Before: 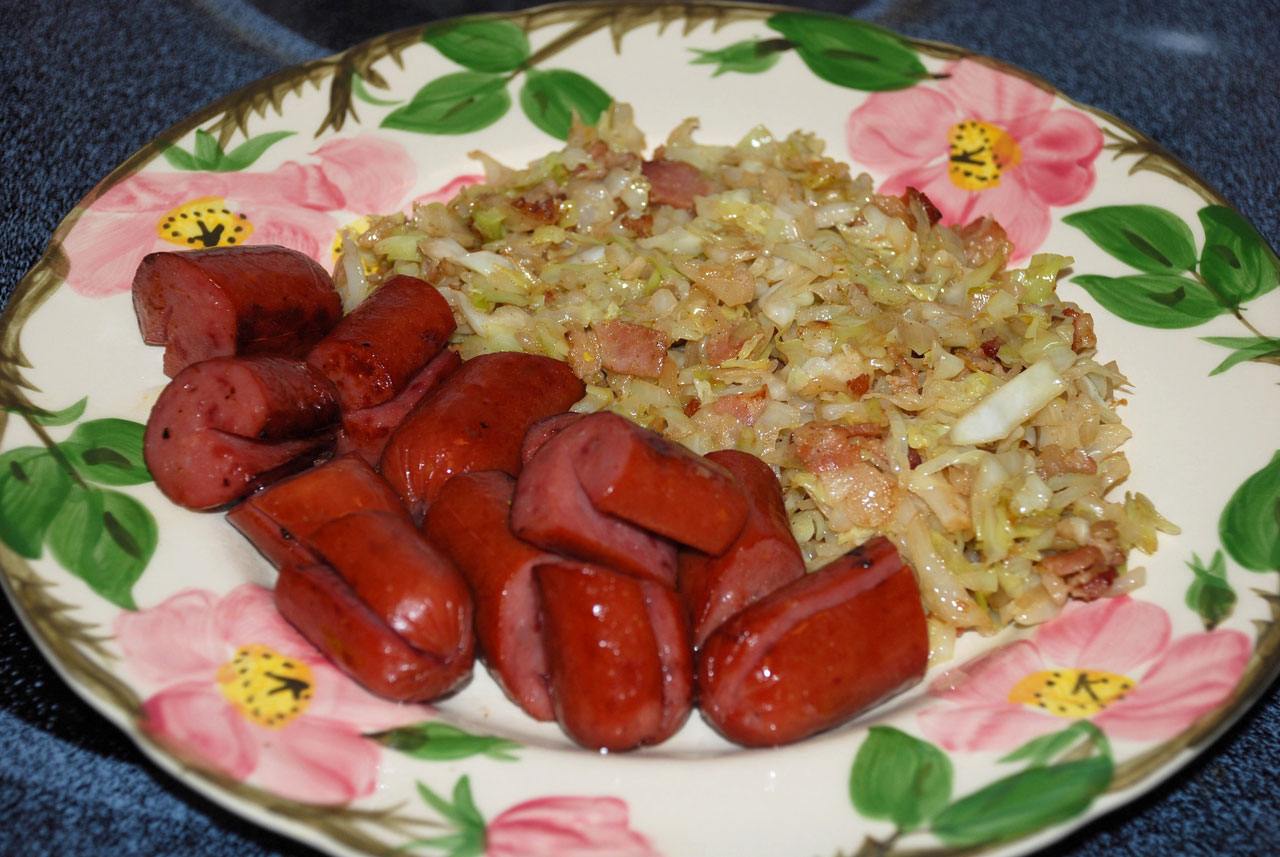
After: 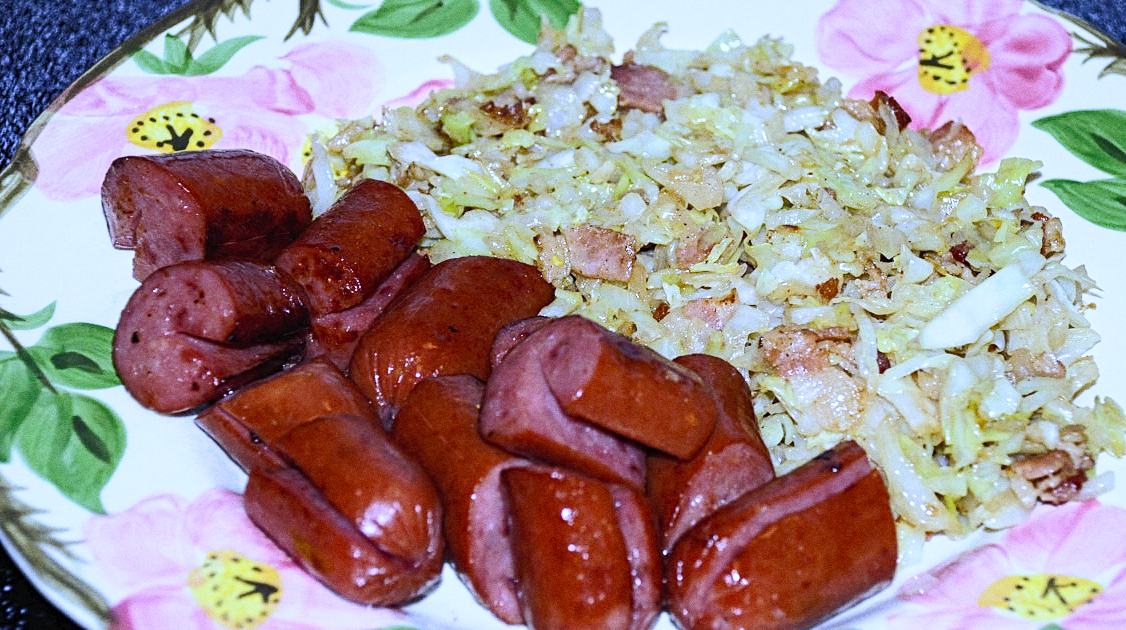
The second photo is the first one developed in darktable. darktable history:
grain: coarseness 0.47 ISO
white balance: red 0.766, blue 1.537
contrast equalizer: y [[0.5, 0.5, 0.5, 0.539, 0.64, 0.611], [0.5 ×6], [0.5 ×6], [0 ×6], [0 ×6]]
rgb curve: curves: ch0 [(0, 0) (0.284, 0.292) (0.505, 0.644) (1, 1)]; ch1 [(0, 0) (0.284, 0.292) (0.505, 0.644) (1, 1)]; ch2 [(0, 0) (0.284, 0.292) (0.505, 0.644) (1, 1)], compensate middle gray true
exposure: compensate highlight preservation false
crop and rotate: left 2.425%, top 11.305%, right 9.6%, bottom 15.08%
tone curve: curves: ch0 [(0, 0) (0.003, 0.022) (0.011, 0.025) (0.025, 0.032) (0.044, 0.055) (0.069, 0.089) (0.1, 0.133) (0.136, 0.18) (0.177, 0.231) (0.224, 0.291) (0.277, 0.35) (0.335, 0.42) (0.399, 0.496) (0.468, 0.561) (0.543, 0.632) (0.623, 0.706) (0.709, 0.783) (0.801, 0.865) (0.898, 0.947) (1, 1)], preserve colors none
